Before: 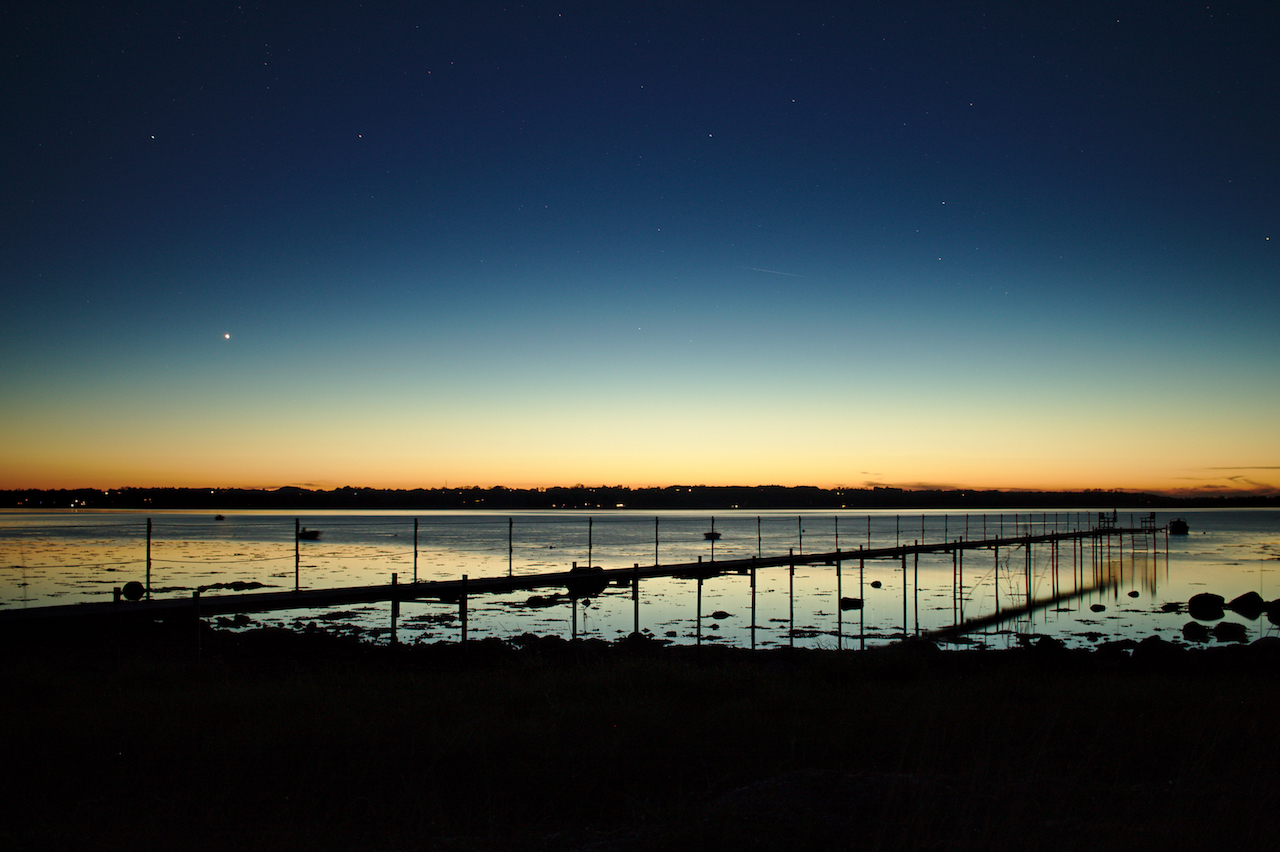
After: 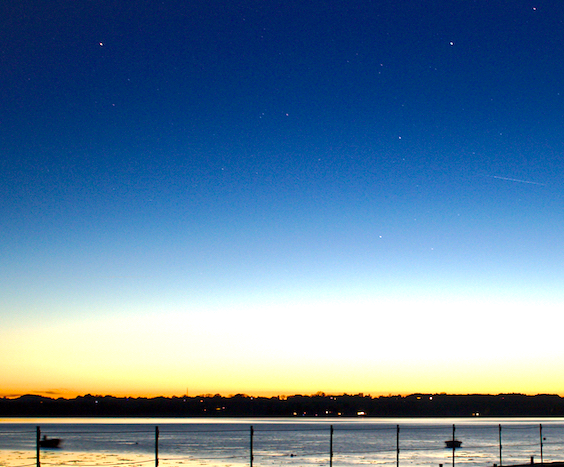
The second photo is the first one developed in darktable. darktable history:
color correction: highlights a* -4.28, highlights b* 6.53
white balance: red 1.042, blue 1.17
crop: left 20.248%, top 10.86%, right 35.675%, bottom 34.321%
exposure: black level correction 0, exposure 0.7 EV, compensate exposure bias true, compensate highlight preservation false
local contrast: mode bilateral grid, contrast 25, coarseness 60, detail 151%, midtone range 0.2
color balance rgb: linear chroma grading › global chroma 10%, perceptual saturation grading › global saturation 5%, perceptual brilliance grading › global brilliance 4%, global vibrance 7%, saturation formula JzAzBz (2021)
